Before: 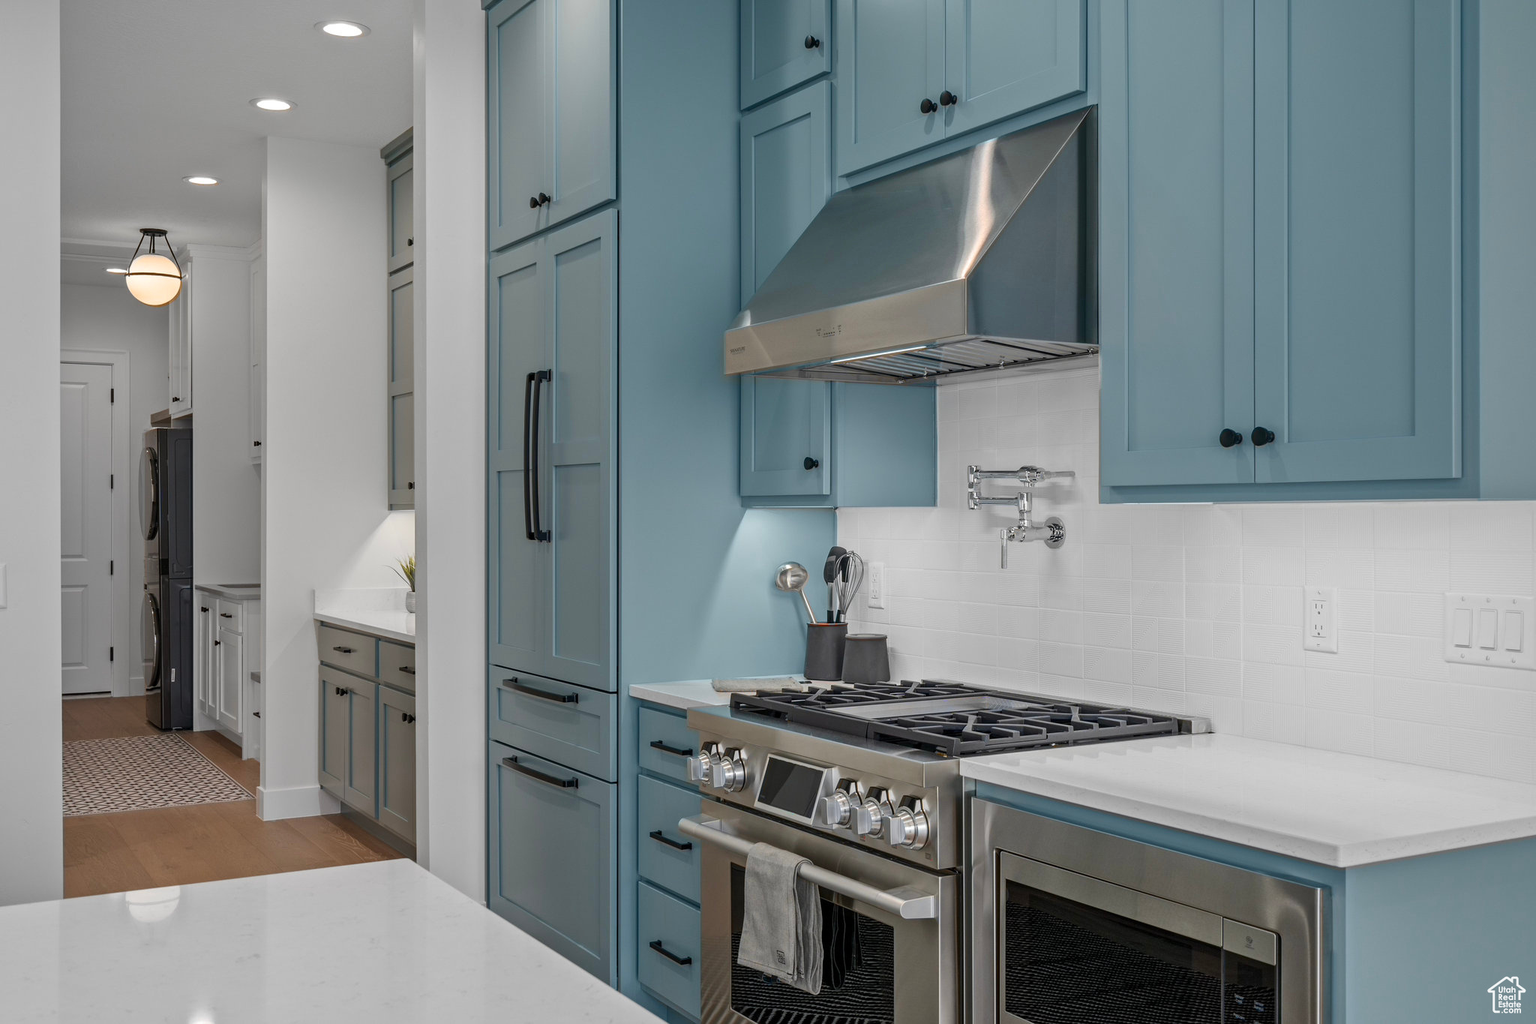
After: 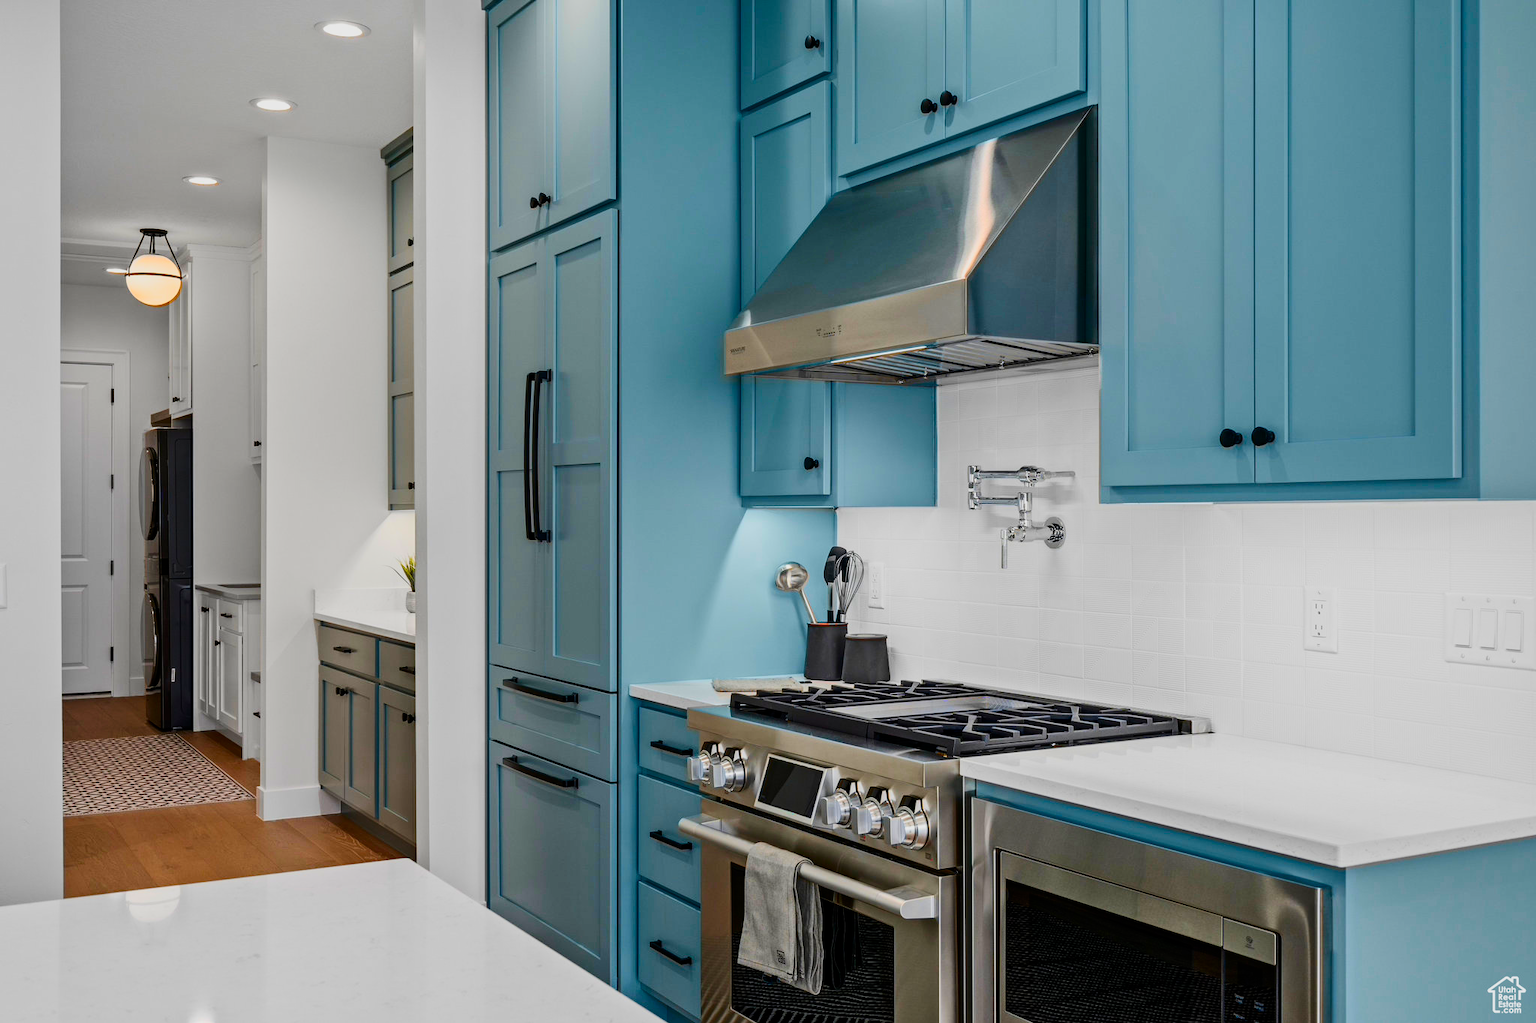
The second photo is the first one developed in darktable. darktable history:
filmic rgb: black relative exposure -7.65 EV, white relative exposure 4.56 EV, hardness 3.61
contrast brightness saturation: contrast 0.263, brightness 0.019, saturation 0.884
